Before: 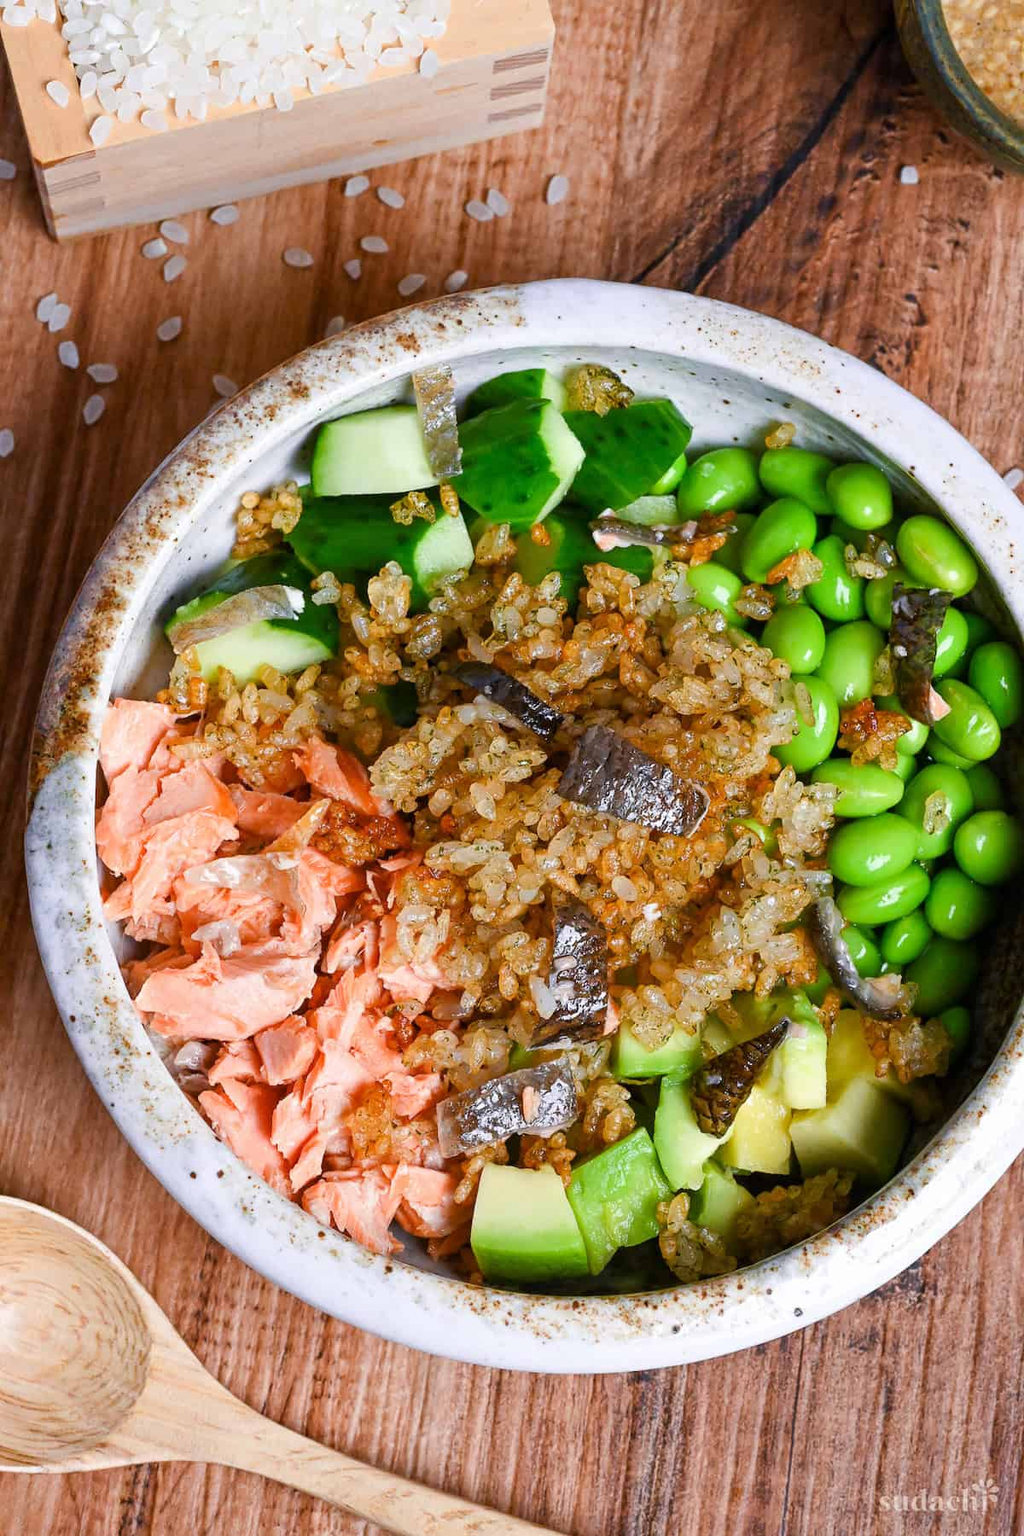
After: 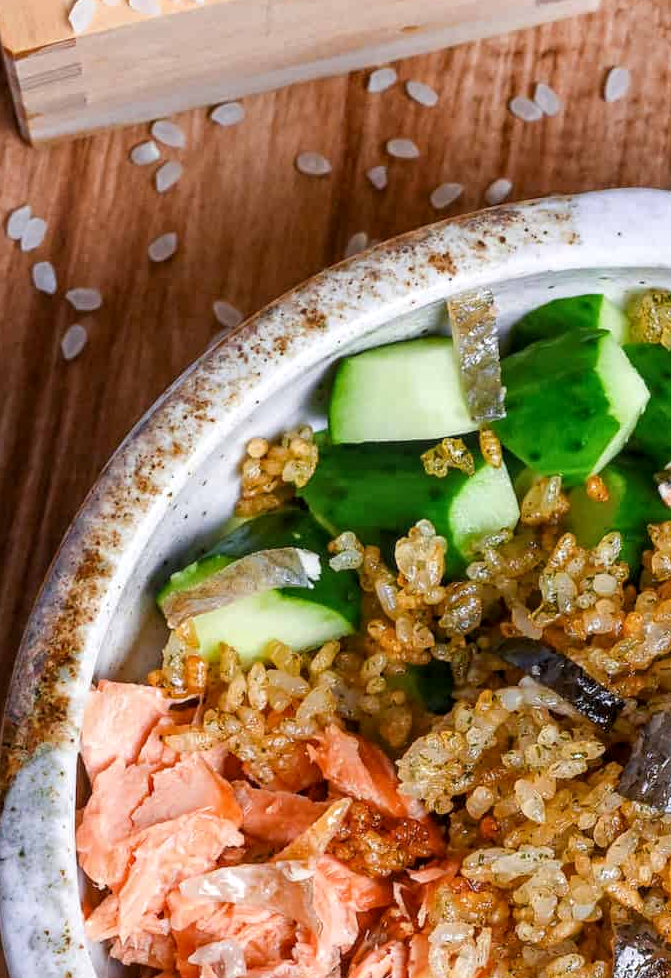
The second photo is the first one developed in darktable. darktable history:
crop and rotate: left 3.027%, top 7.7%, right 41.039%, bottom 37.952%
local contrast: on, module defaults
